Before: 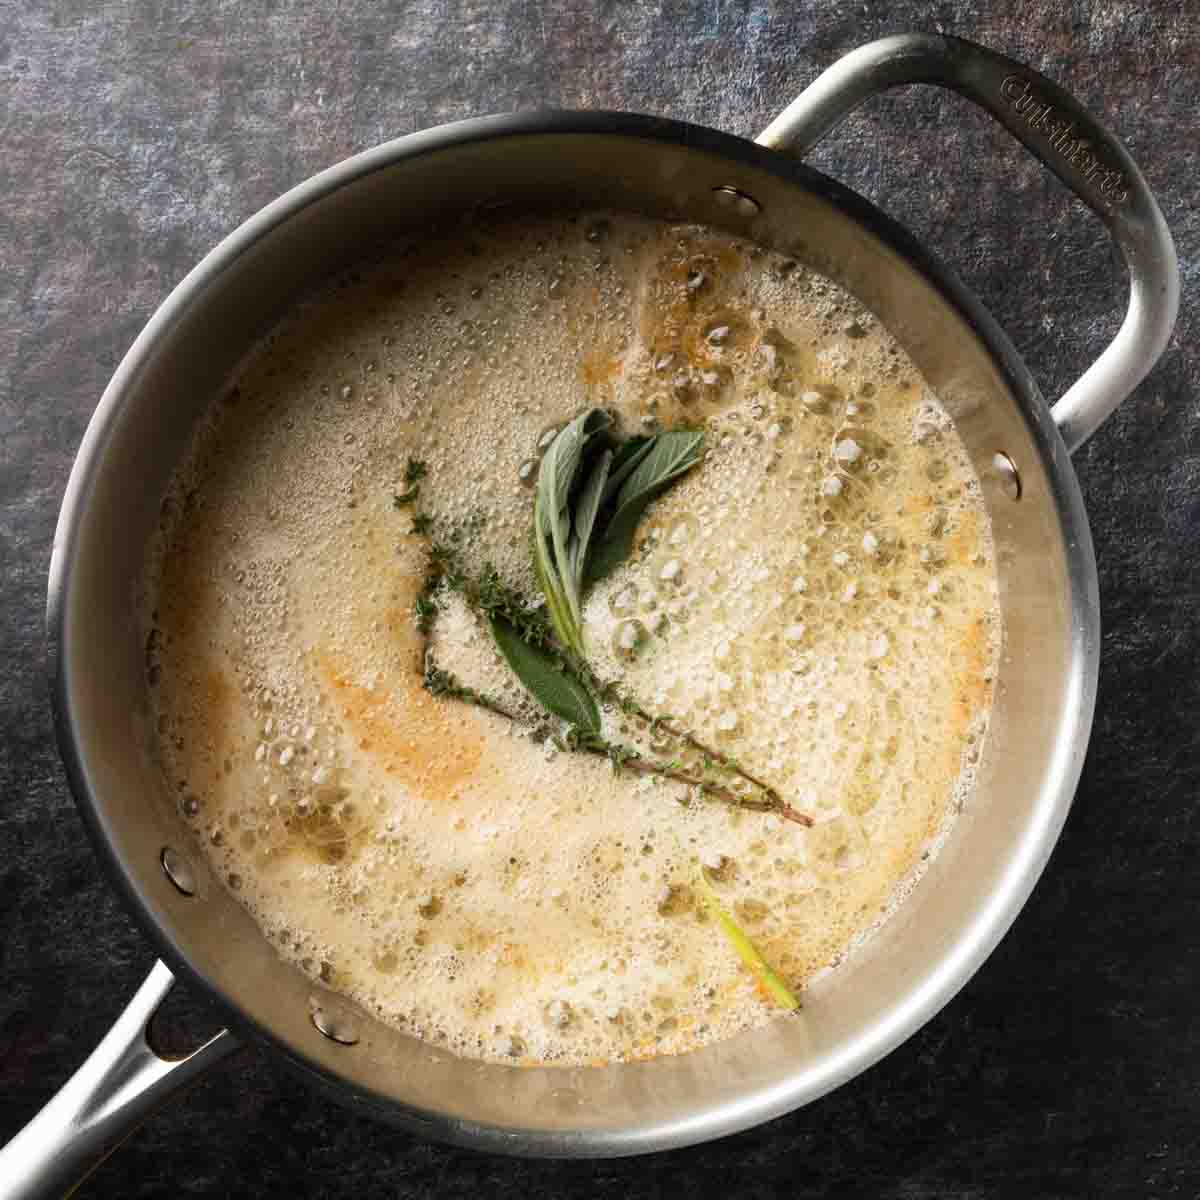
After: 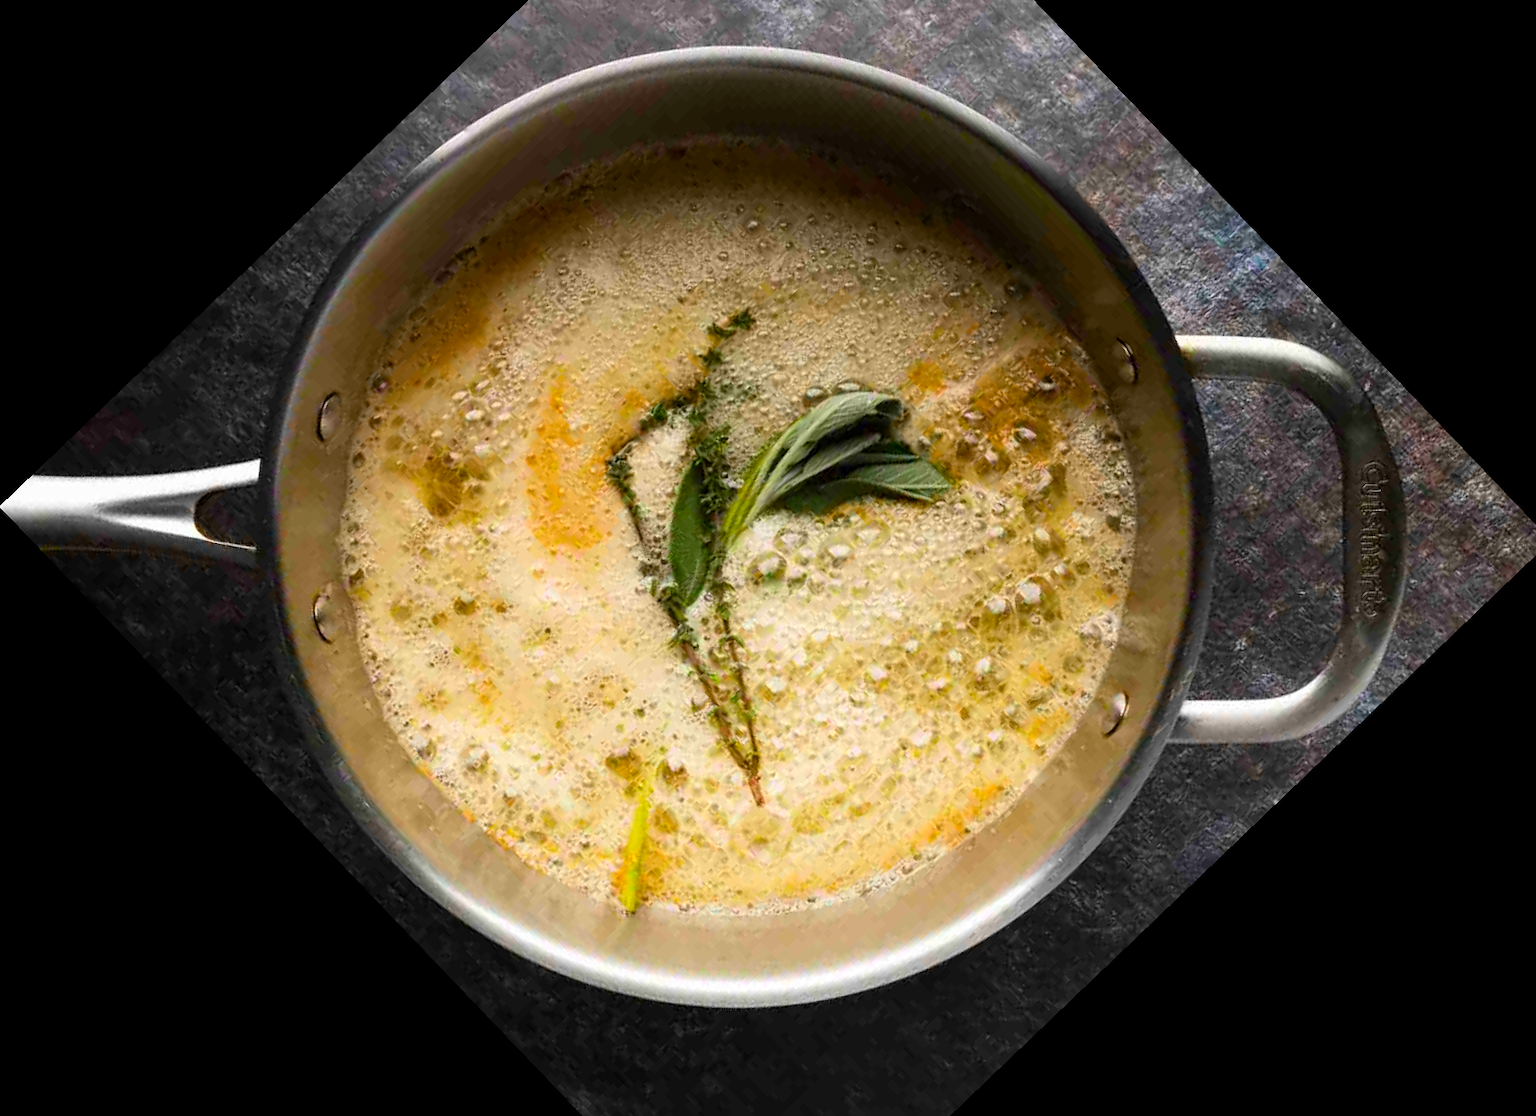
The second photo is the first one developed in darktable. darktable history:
crop and rotate: angle -46.26°, top 16.234%, right 0.912%, bottom 11.704%
color balance rgb: perceptual saturation grading › global saturation 30%, global vibrance 20%
